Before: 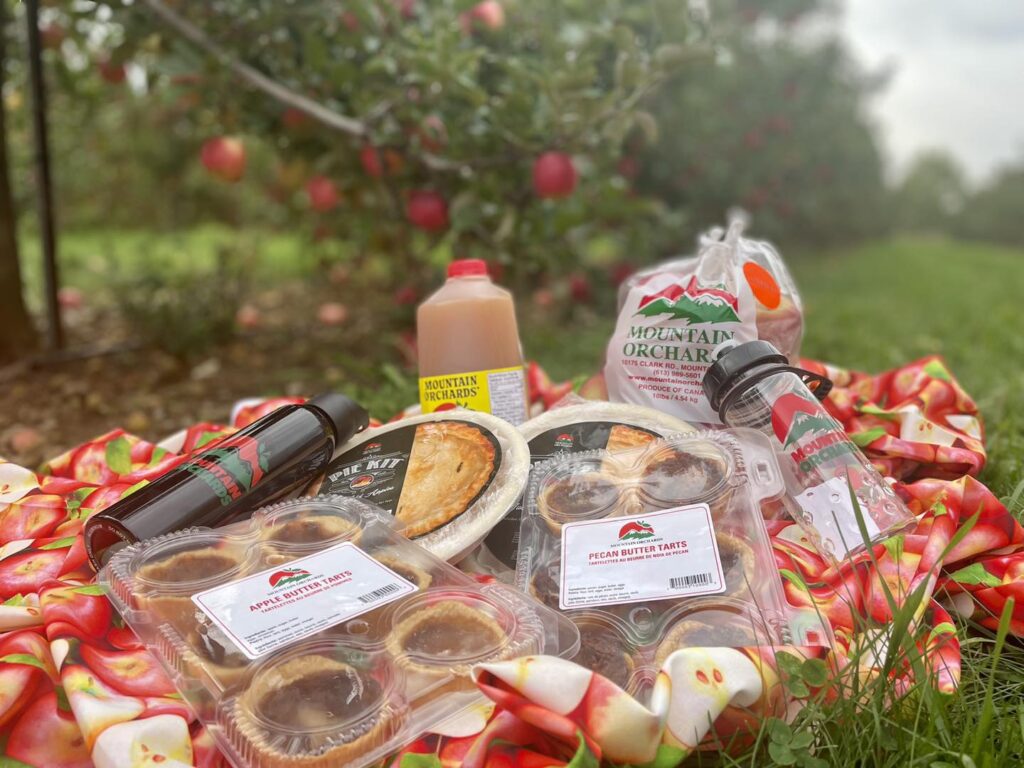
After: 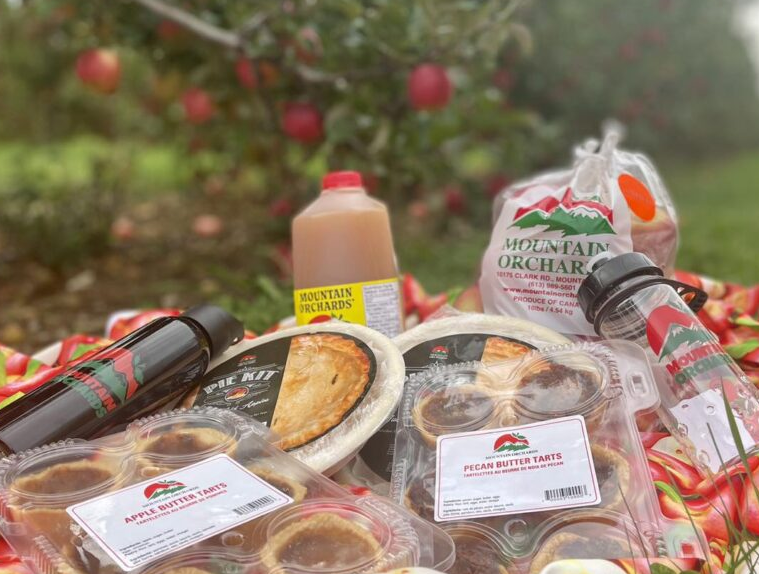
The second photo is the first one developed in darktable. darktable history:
crop and rotate: left 12.217%, top 11.493%, right 13.616%, bottom 13.695%
